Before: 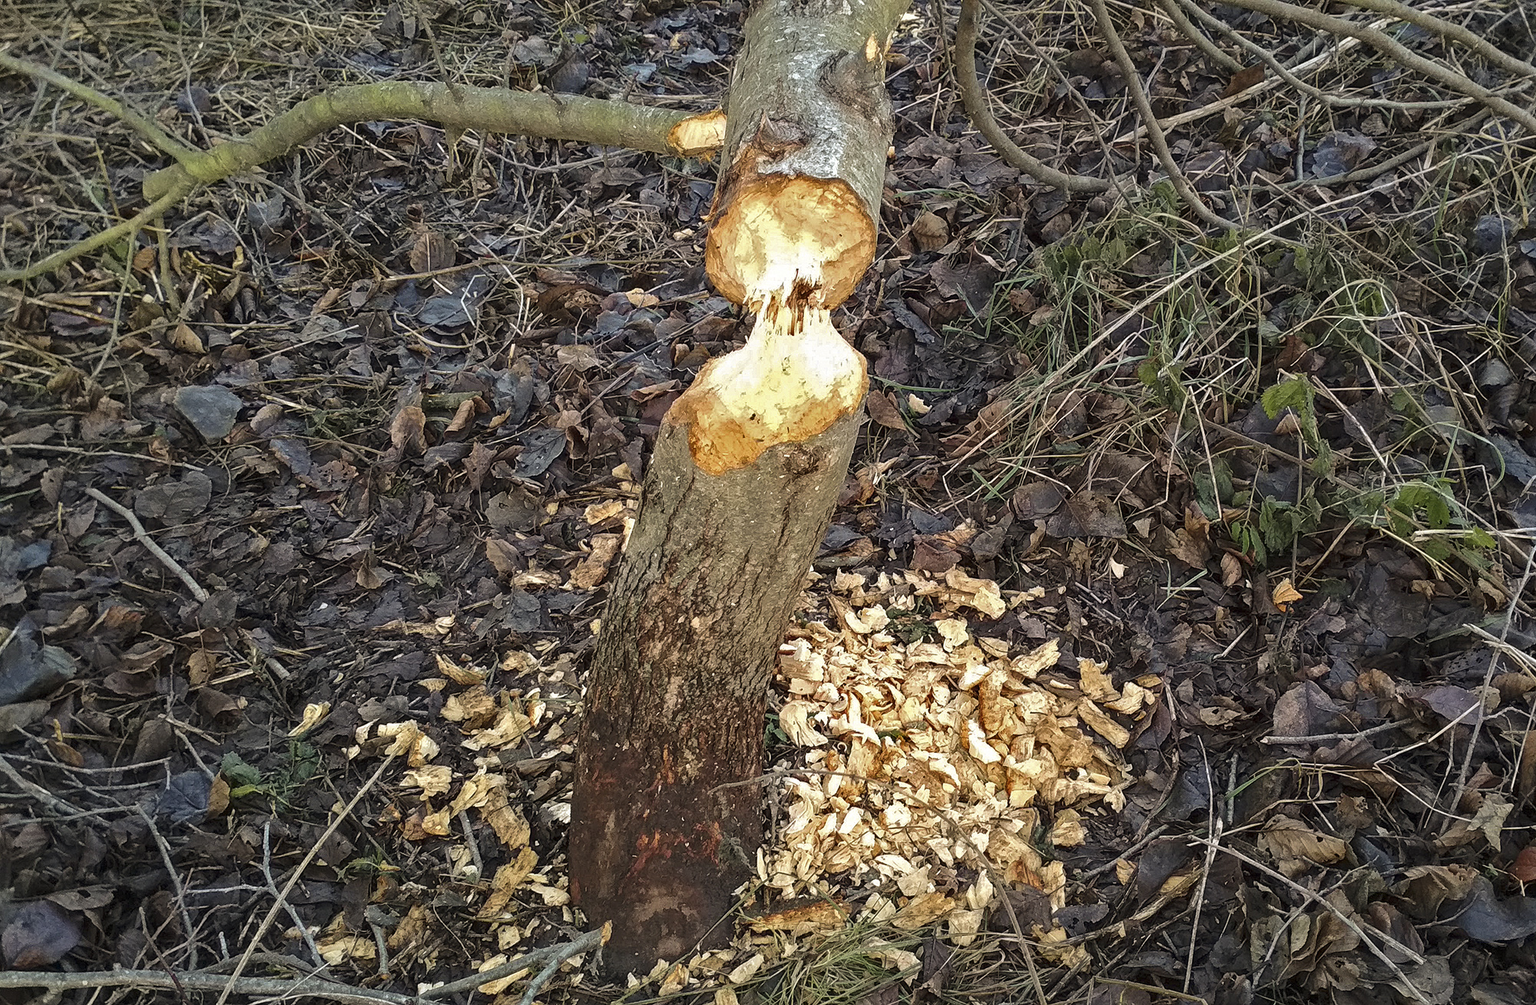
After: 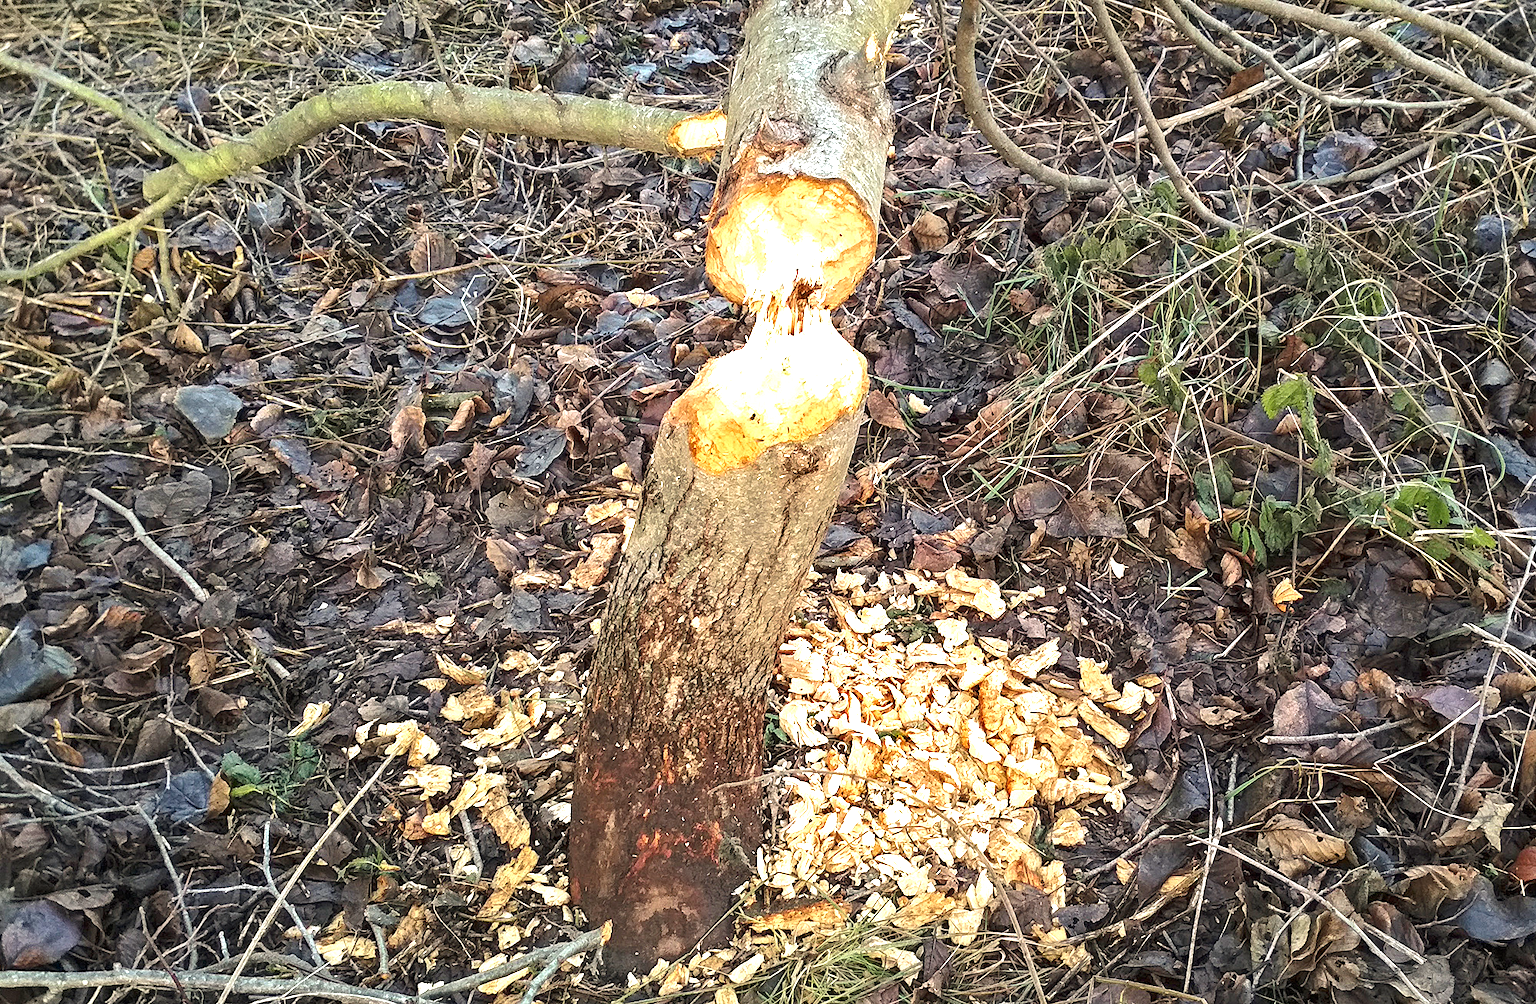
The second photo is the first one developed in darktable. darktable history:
exposure: black level correction 0, exposure 1.199 EV
